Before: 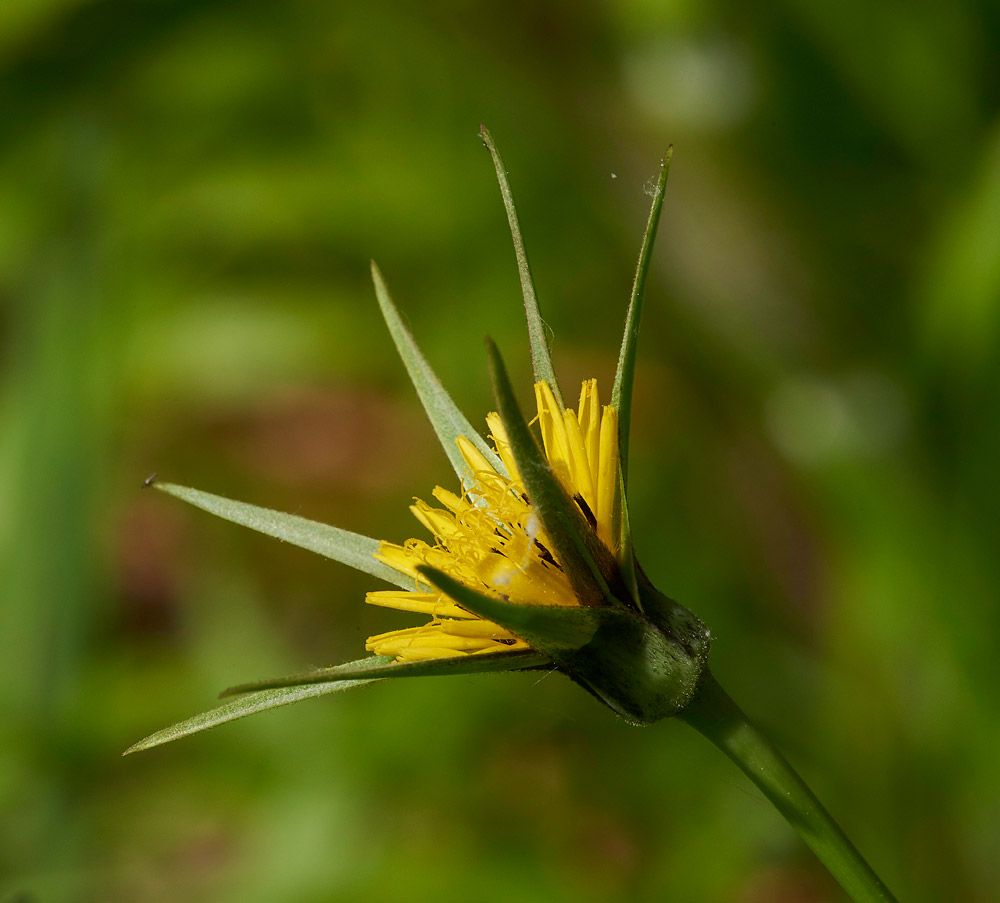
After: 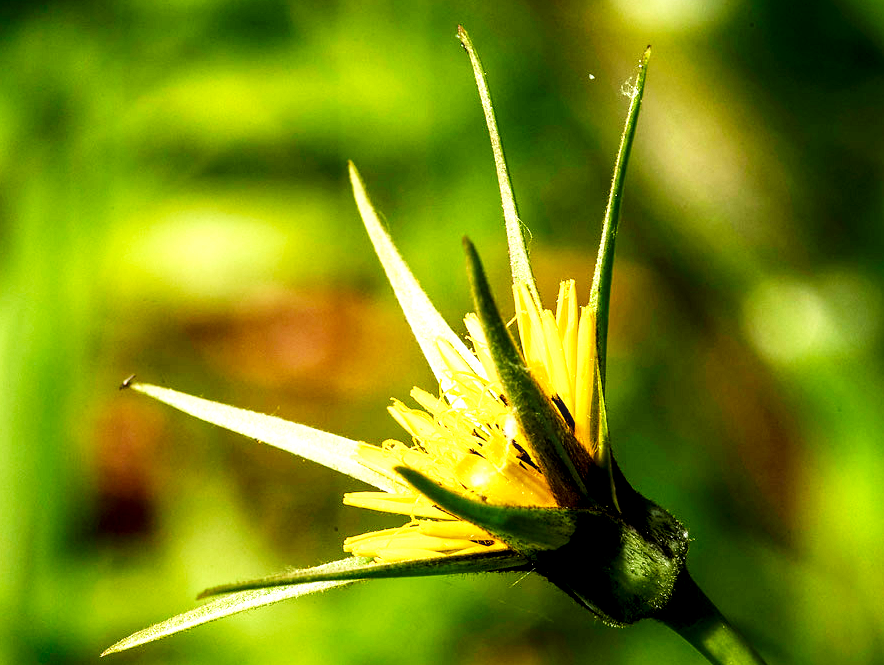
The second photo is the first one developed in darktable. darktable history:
crop and rotate: left 2.297%, top 11.062%, right 9.279%, bottom 15.277%
base curve: curves: ch0 [(0, 0) (0.007, 0.004) (0.027, 0.03) (0.046, 0.07) (0.207, 0.54) (0.442, 0.872) (0.673, 0.972) (1, 1)], preserve colors none
local contrast: detail 160%
tone equalizer: -8 EV -0.451 EV, -7 EV -0.404 EV, -6 EV -0.319 EV, -5 EV -0.214 EV, -3 EV 0.23 EV, -2 EV 0.304 EV, -1 EV 0.385 EV, +0 EV 0.422 EV
